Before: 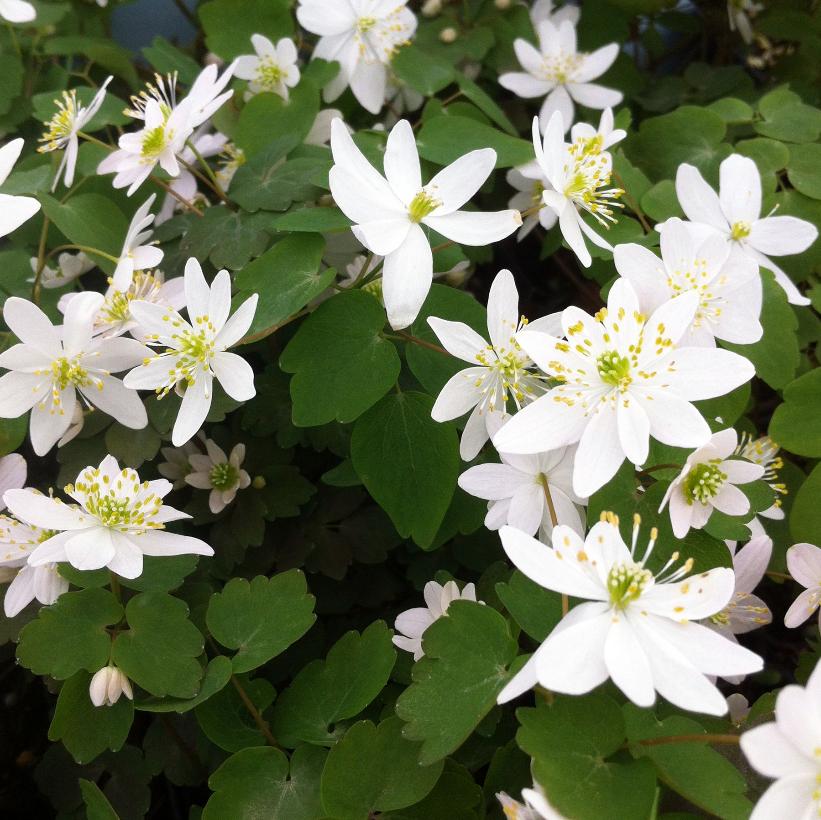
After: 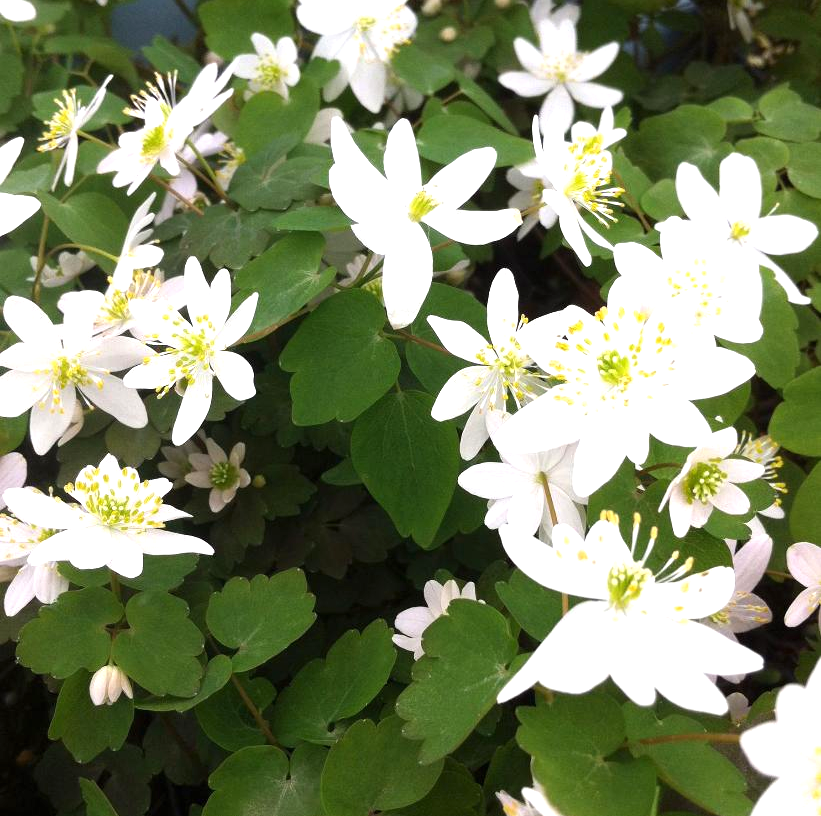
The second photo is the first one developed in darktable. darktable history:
crop: top 0.215%, bottom 0.156%
exposure: black level correction 0, exposure 0.588 EV, compensate highlight preservation false
